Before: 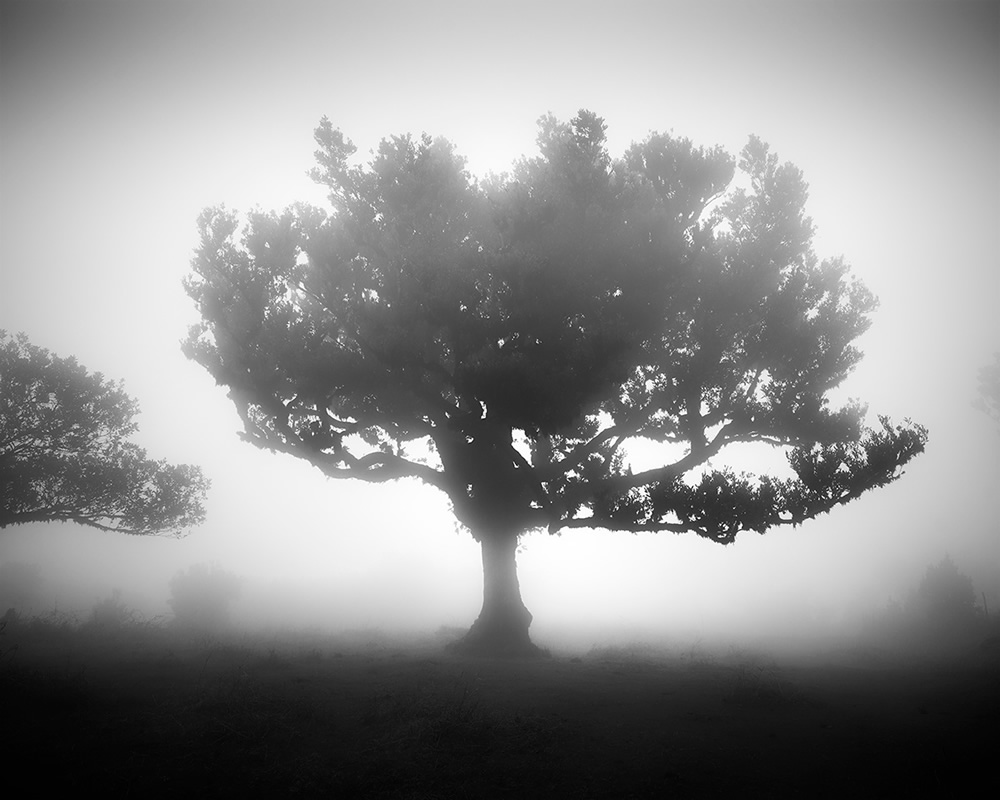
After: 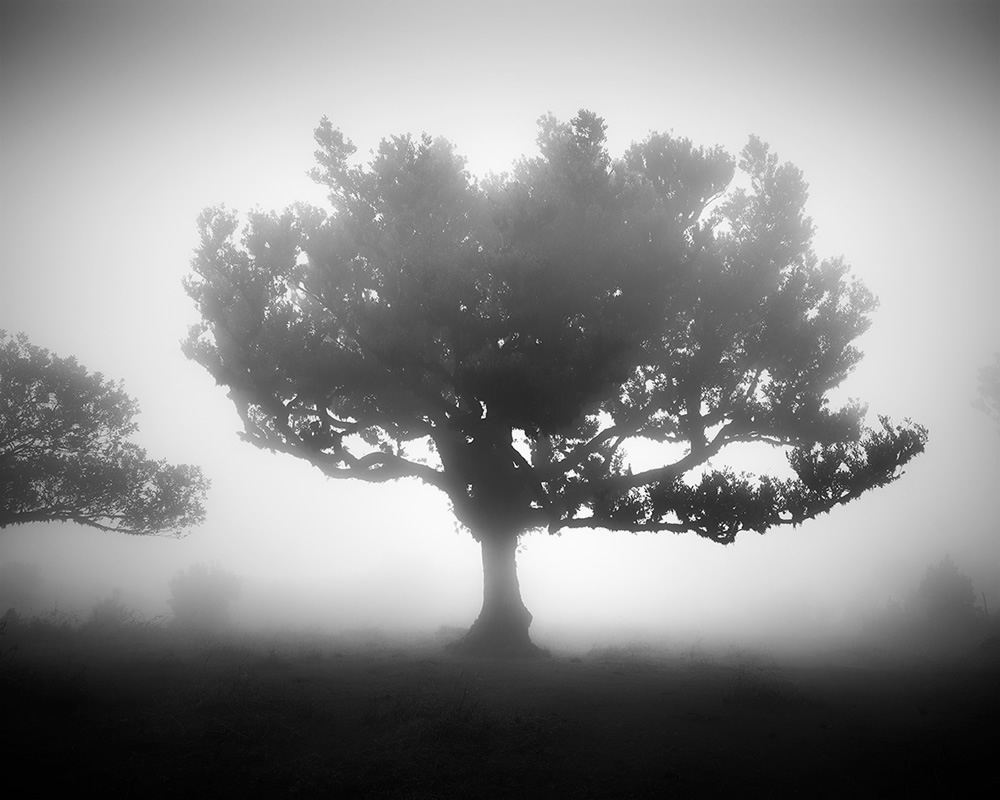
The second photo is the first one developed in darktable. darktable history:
exposure: exposure -0.051 EV, compensate highlight preservation false
